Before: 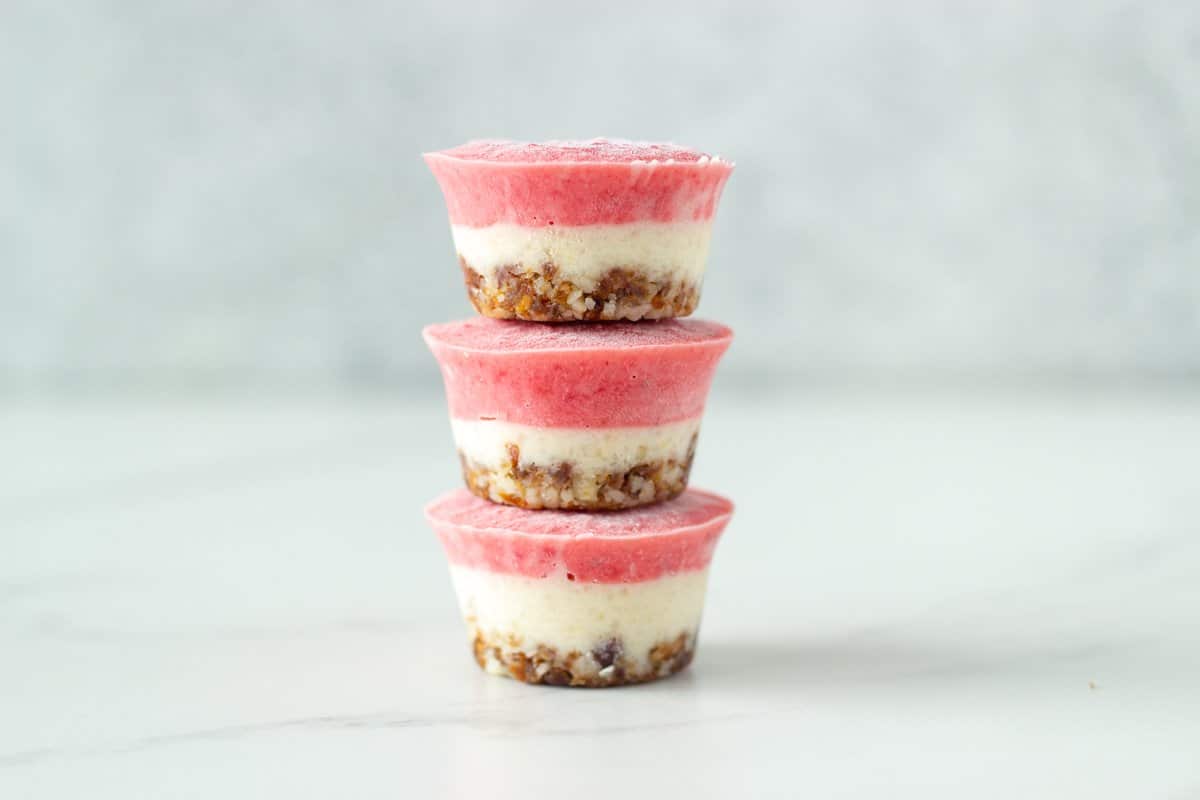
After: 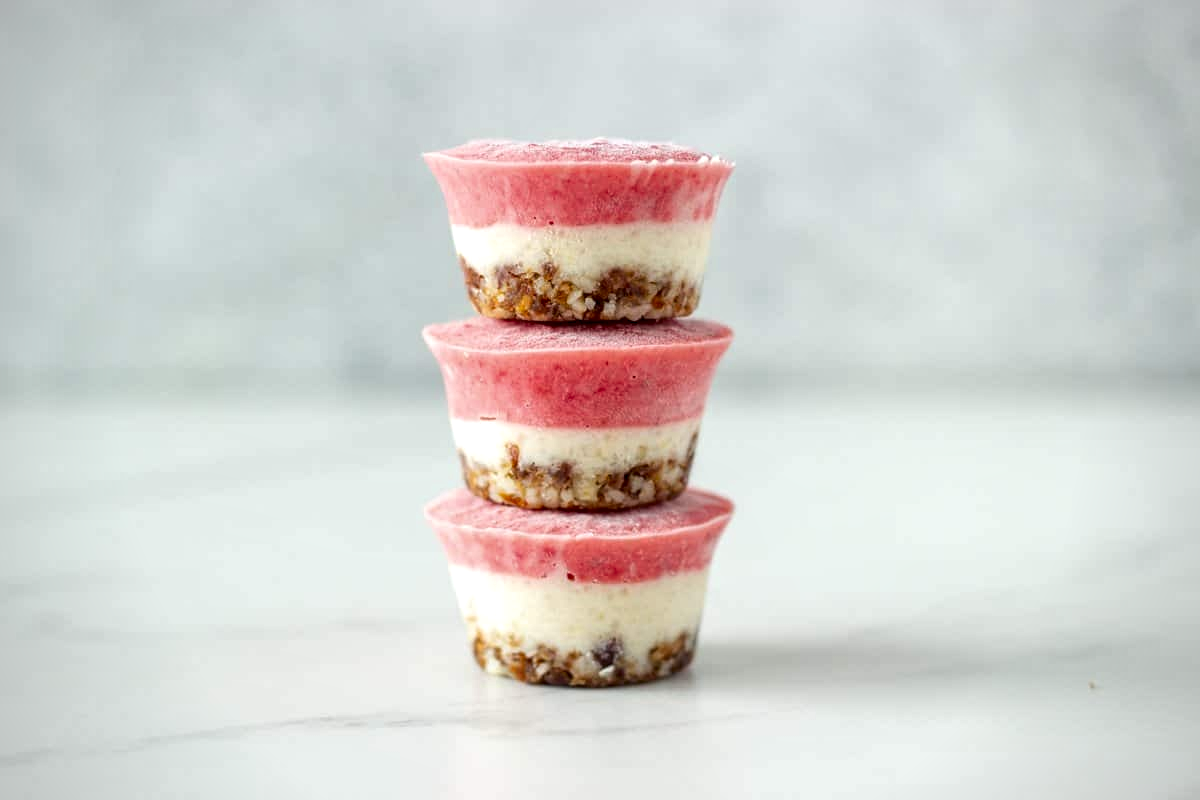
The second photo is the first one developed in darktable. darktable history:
local contrast: detail 142%
vignetting: fall-off radius 60.92%
